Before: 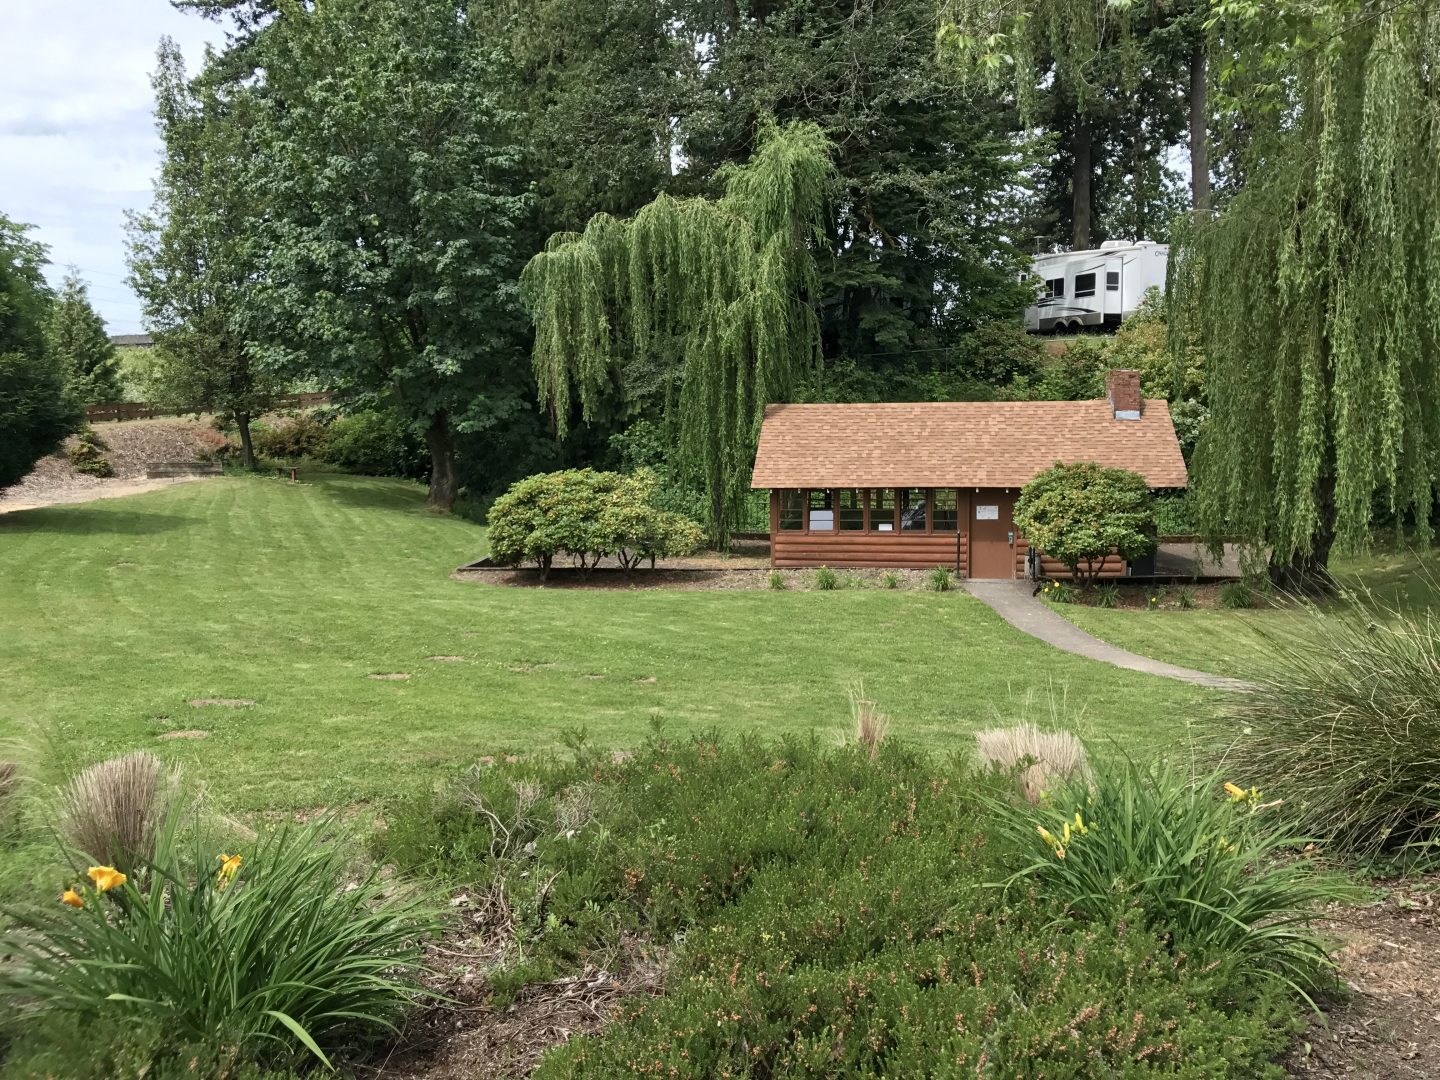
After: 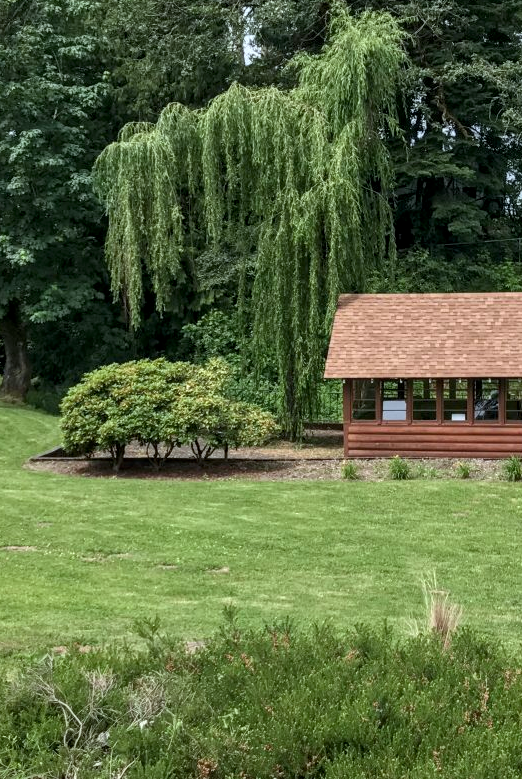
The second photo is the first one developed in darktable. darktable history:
color calibration: output R [0.972, 0.068, -0.094, 0], output G [-0.178, 1.216, -0.086, 0], output B [0.095, -0.136, 0.98, 0], illuminant as shot in camera, x 0.358, y 0.373, temperature 4628.91 K
crop and rotate: left 29.685%, top 10.27%, right 34.061%, bottom 17.522%
local contrast: detail 130%
